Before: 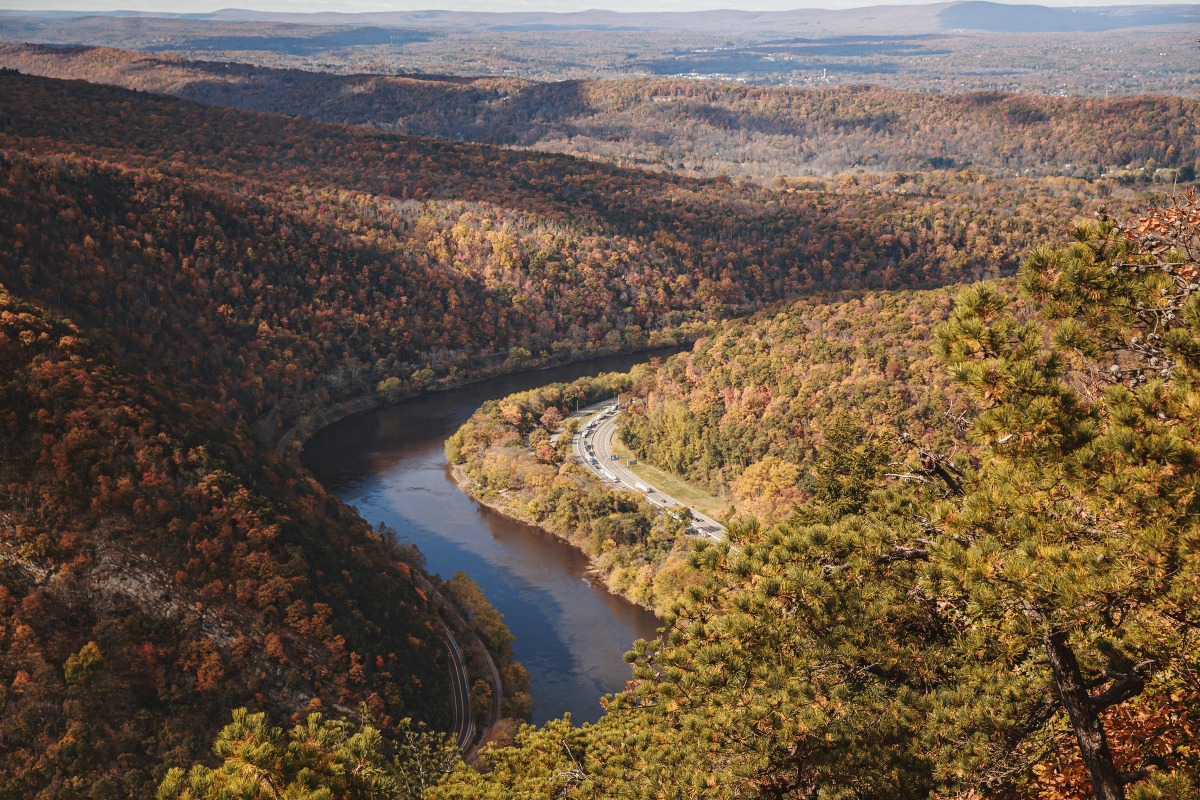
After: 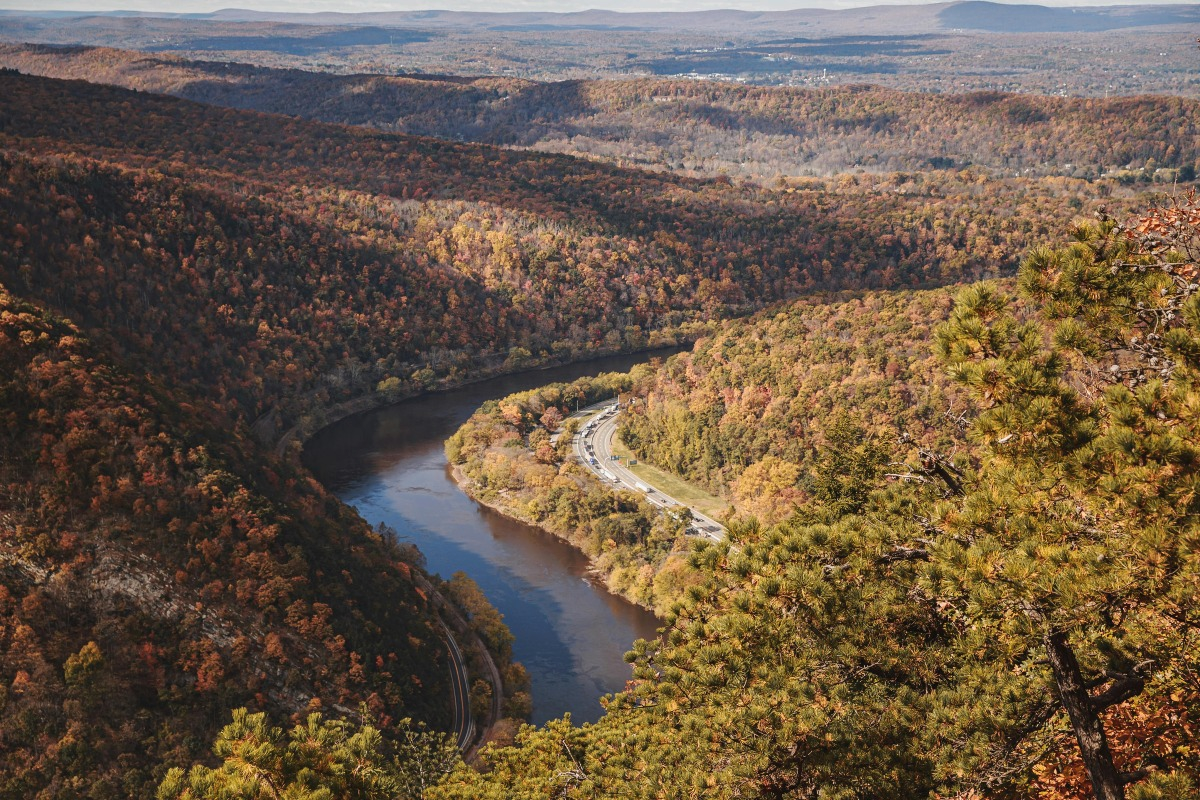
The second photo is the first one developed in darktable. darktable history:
shadows and highlights: radius 108.84, shadows 24.04, highlights -59.13, low approximation 0.01, soften with gaussian
